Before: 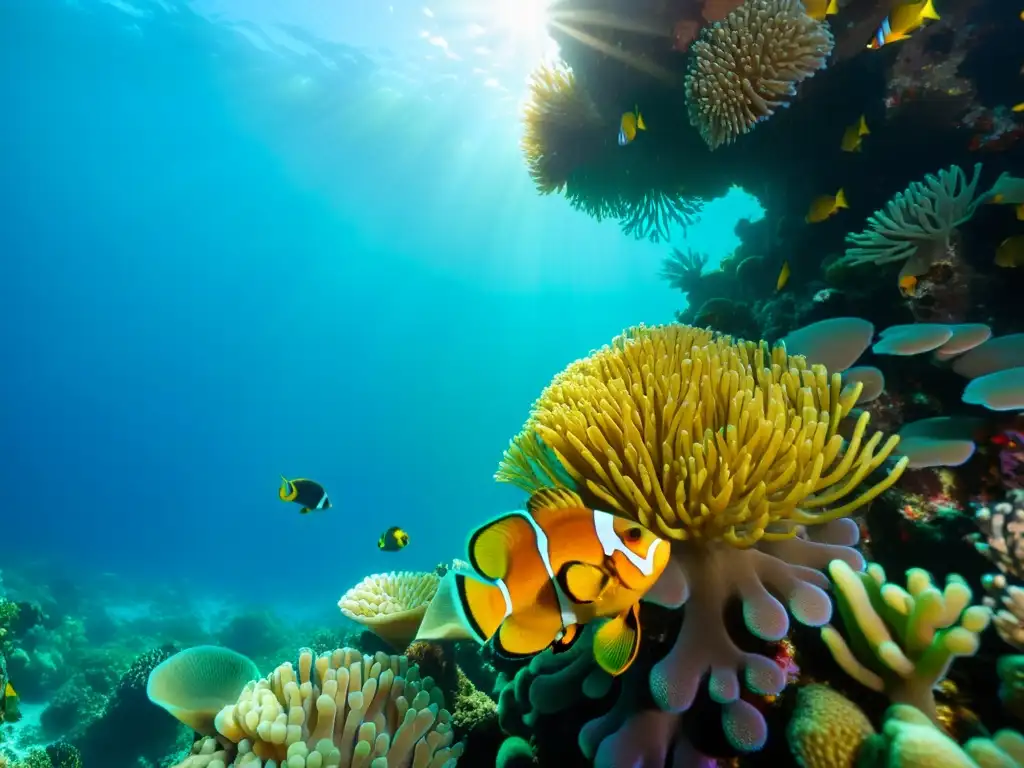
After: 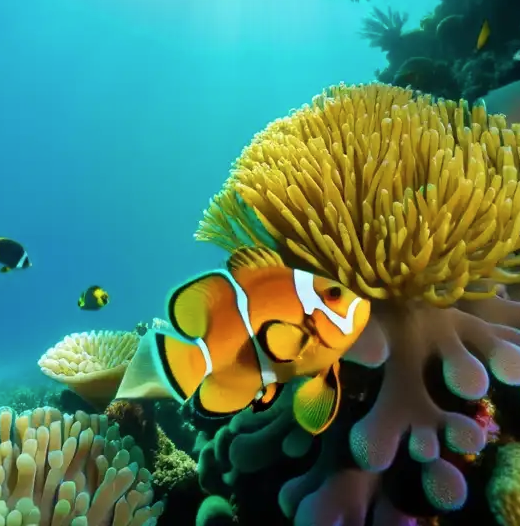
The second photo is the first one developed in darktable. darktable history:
contrast brightness saturation: saturation -0.062
crop and rotate: left 29.3%, top 31.476%, right 19.862%
